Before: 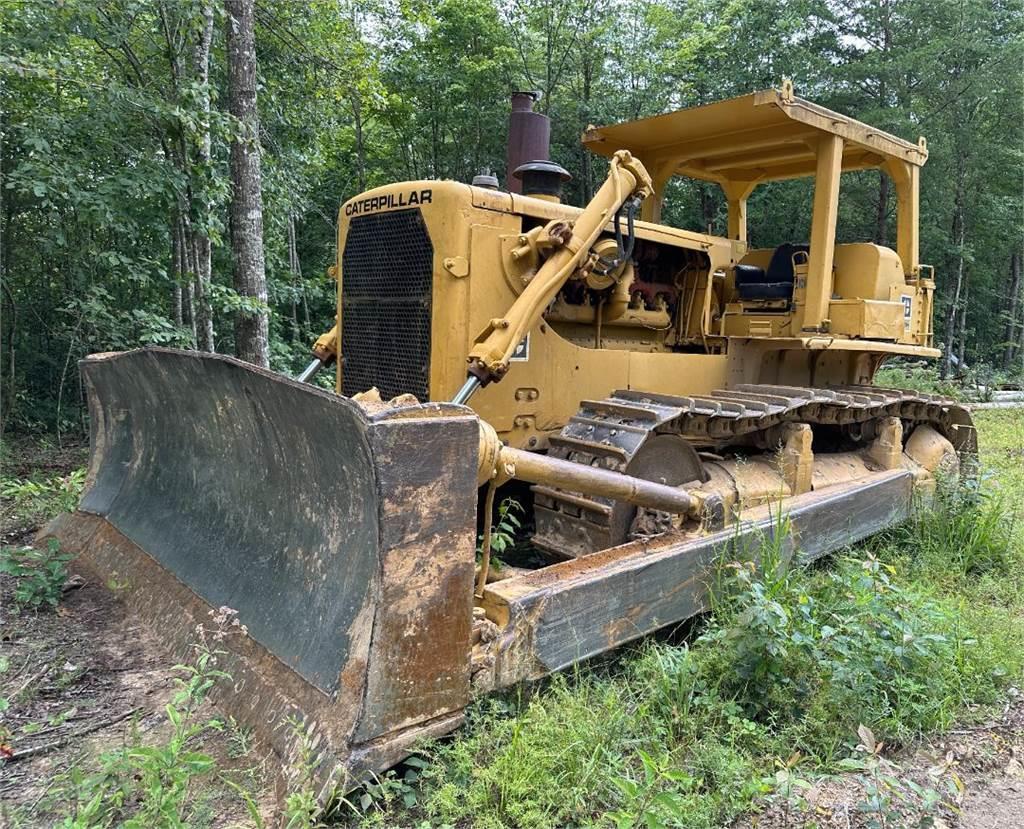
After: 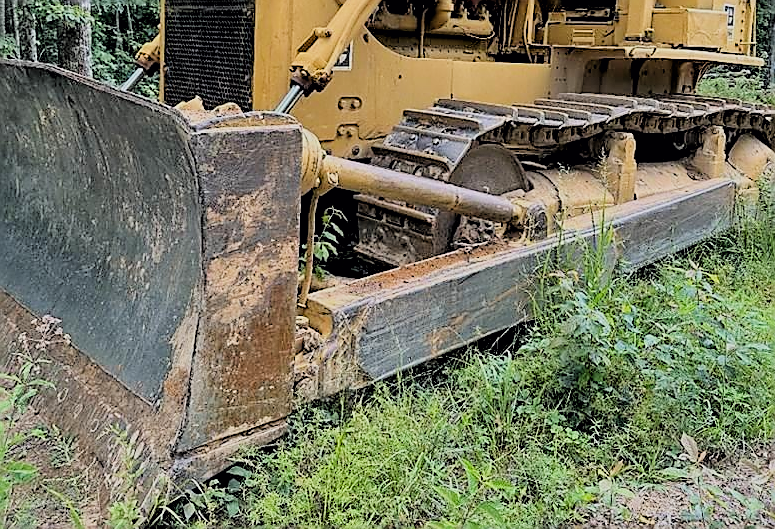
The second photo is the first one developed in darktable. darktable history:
rgb levels: levels [[0.013, 0.434, 0.89], [0, 0.5, 1], [0, 0.5, 1]]
filmic rgb: black relative exposure -7.15 EV, white relative exposure 5.36 EV, hardness 3.02, color science v6 (2022)
shadows and highlights: shadows 52.42, soften with gaussian
crop and rotate: left 17.299%, top 35.115%, right 7.015%, bottom 1.024%
sharpen: radius 1.4, amount 1.25, threshold 0.7
